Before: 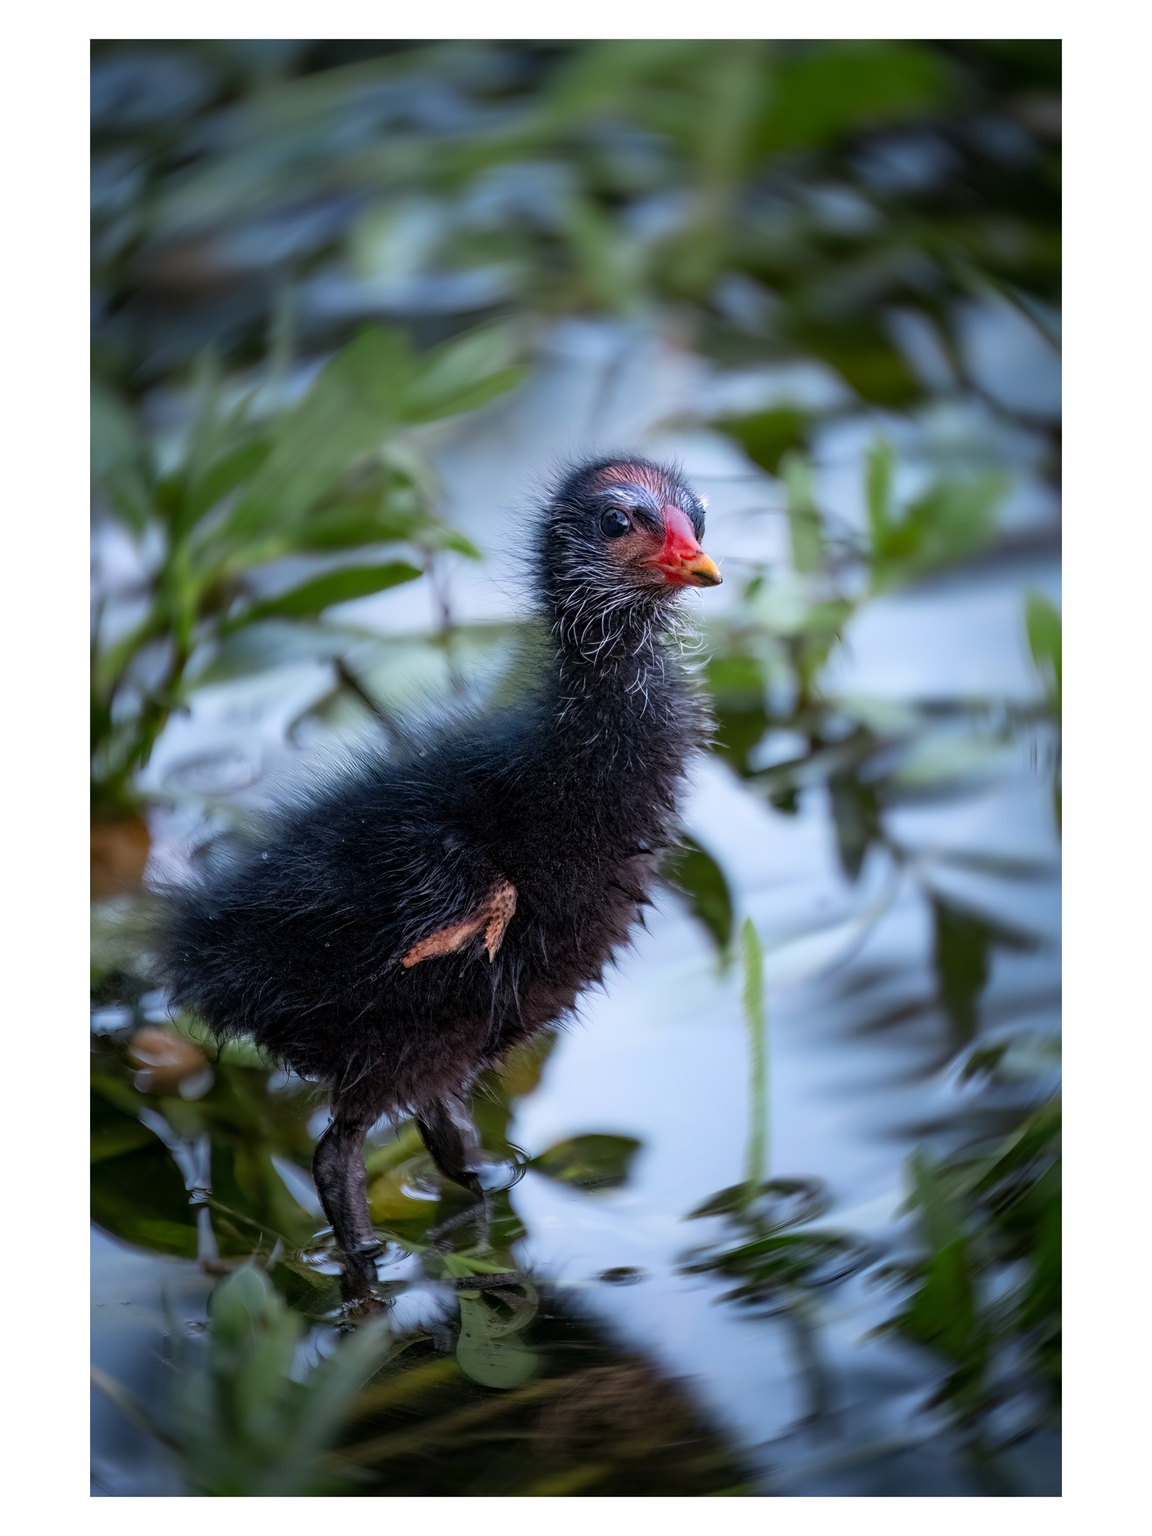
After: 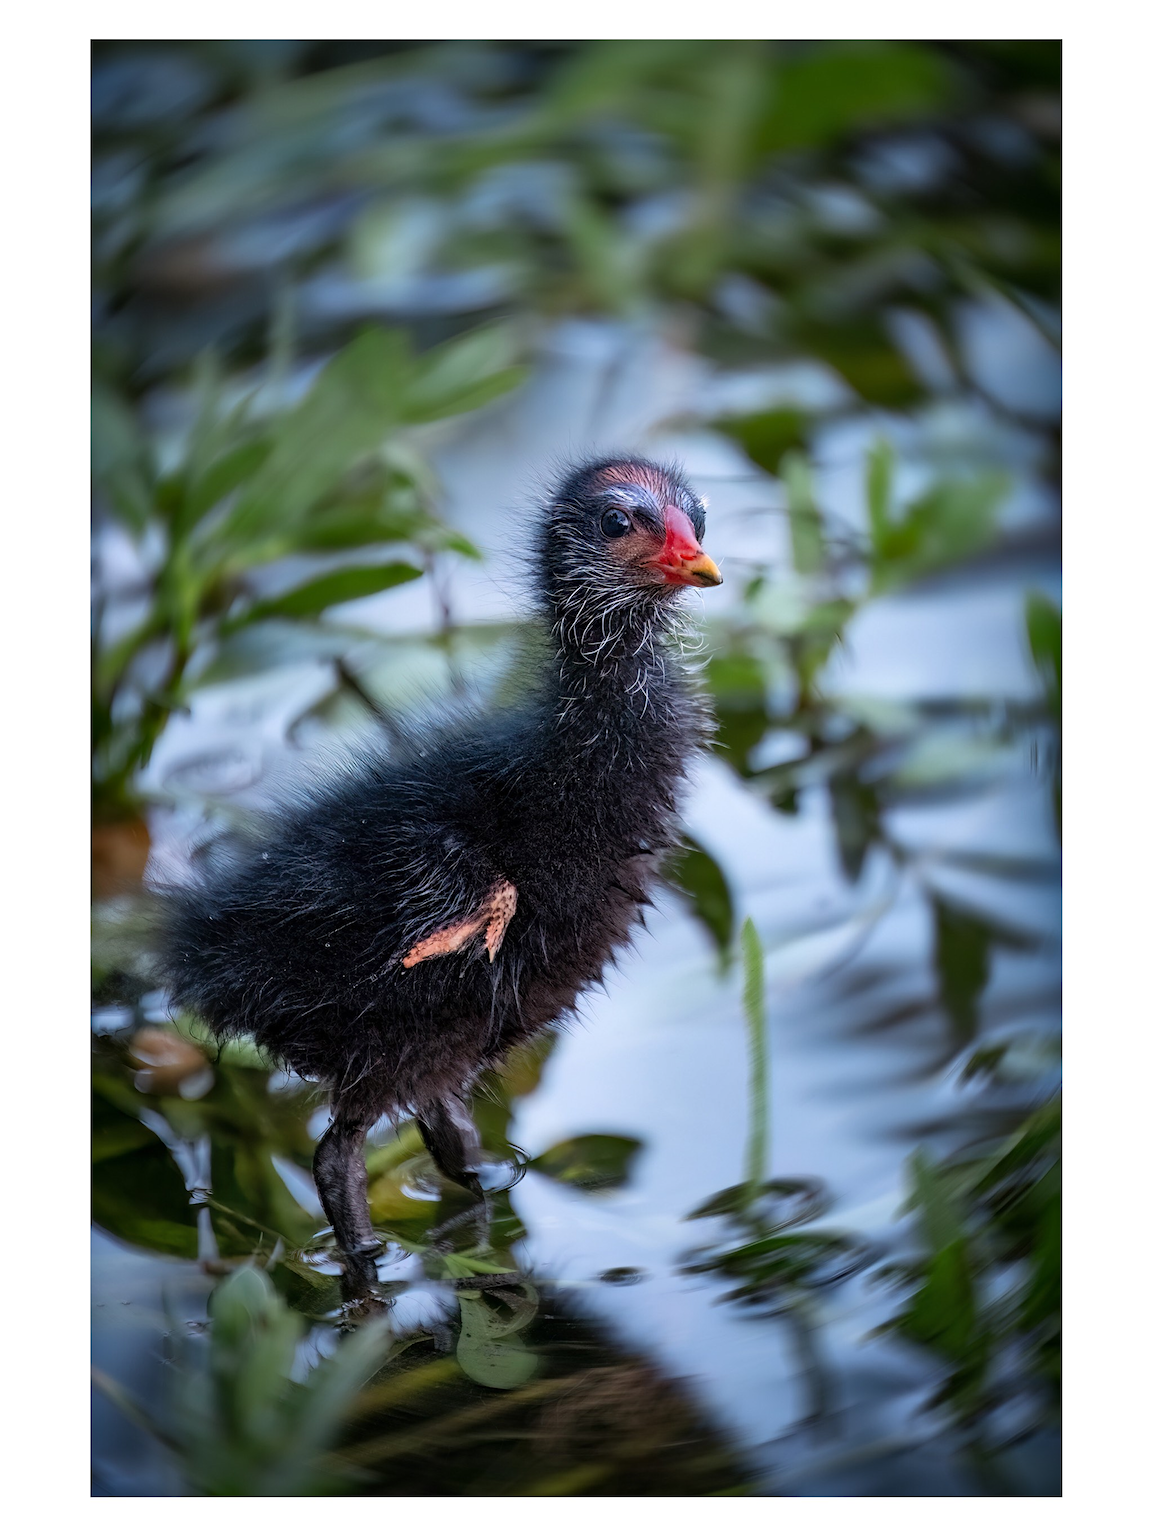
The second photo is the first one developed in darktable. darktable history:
haze removal: strength 0.29, distance 0.25, compatibility mode true, adaptive false
shadows and highlights: radius 118.69, shadows 42.21, highlights -61.56, soften with gaussian
sharpen: amount 0.2
